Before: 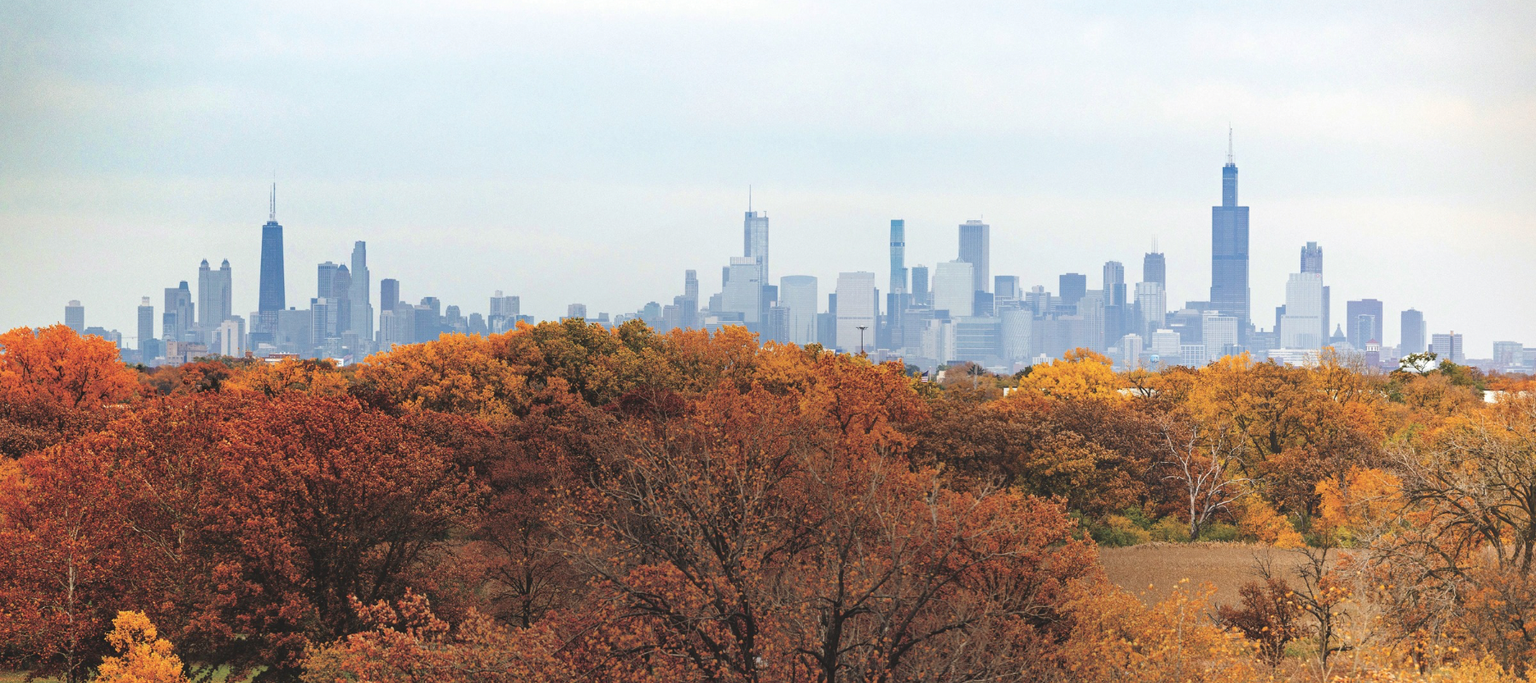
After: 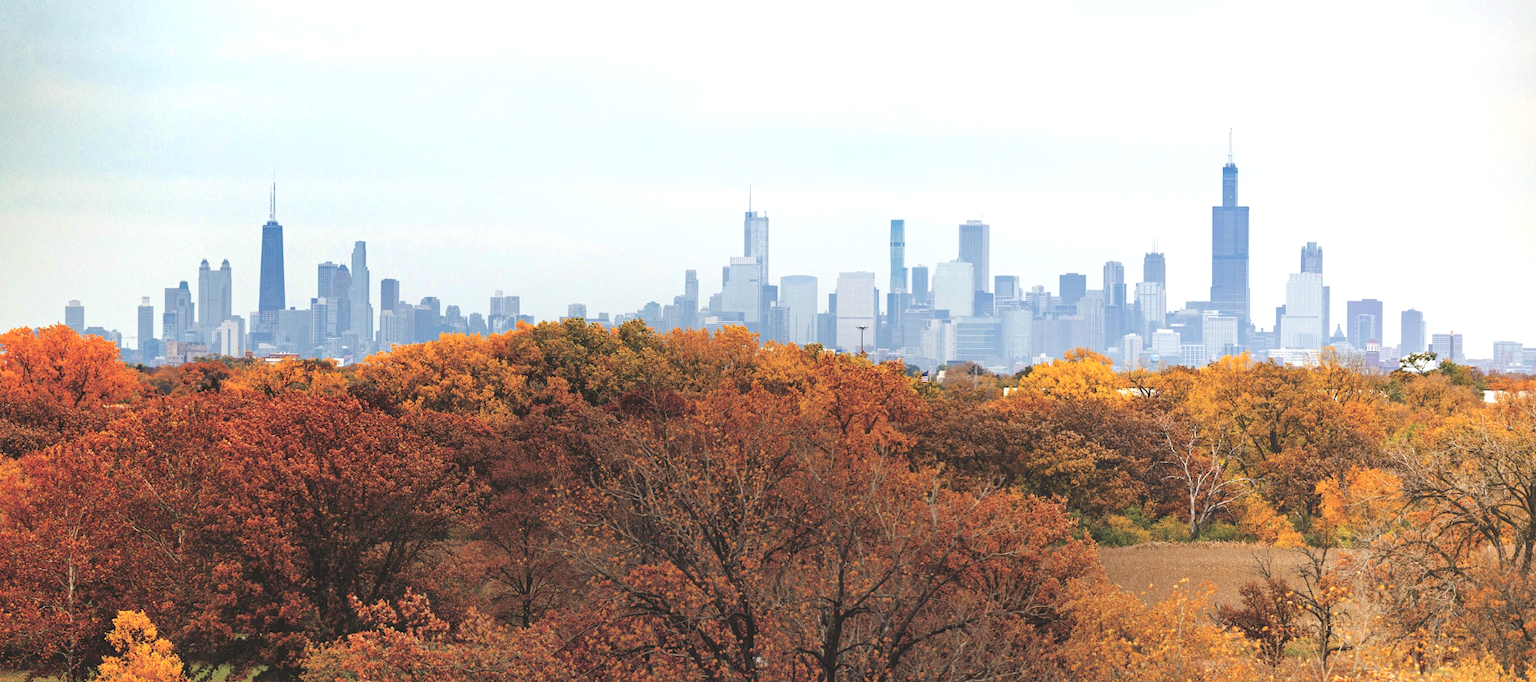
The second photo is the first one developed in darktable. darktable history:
color correction: highlights b* 0.037
exposure: exposure 0.293 EV, compensate exposure bias true, compensate highlight preservation false
